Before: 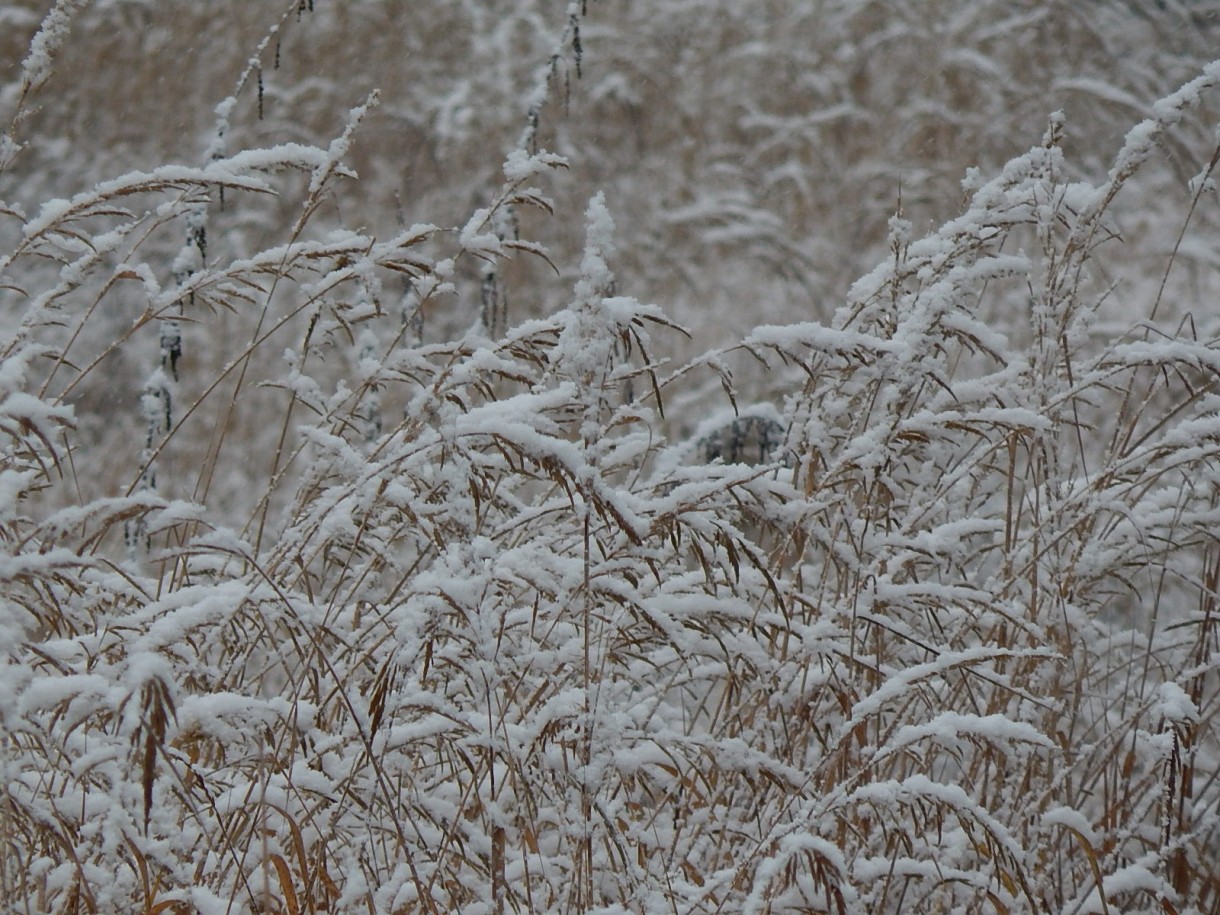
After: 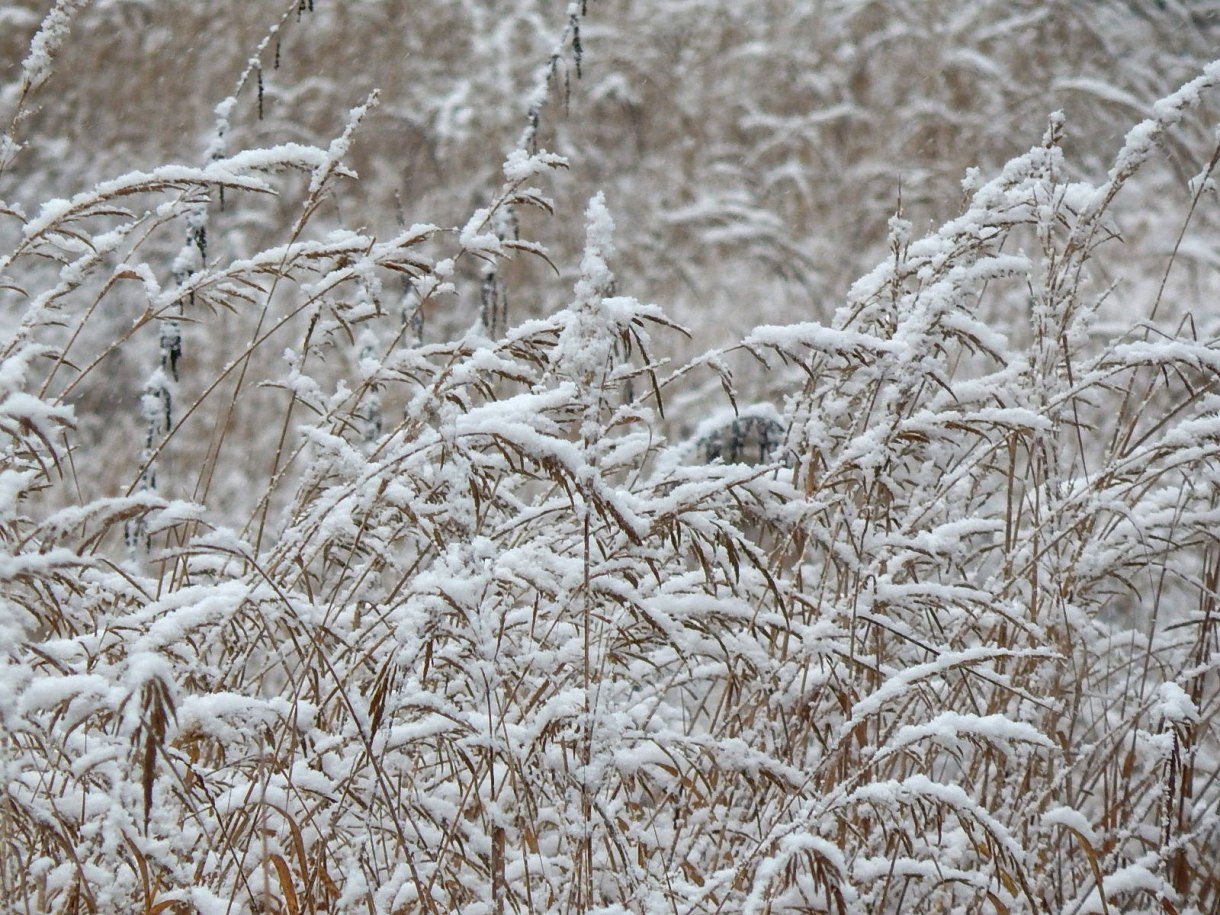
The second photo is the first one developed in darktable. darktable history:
local contrast: on, module defaults
exposure: exposure 0.735 EV, compensate highlight preservation false
